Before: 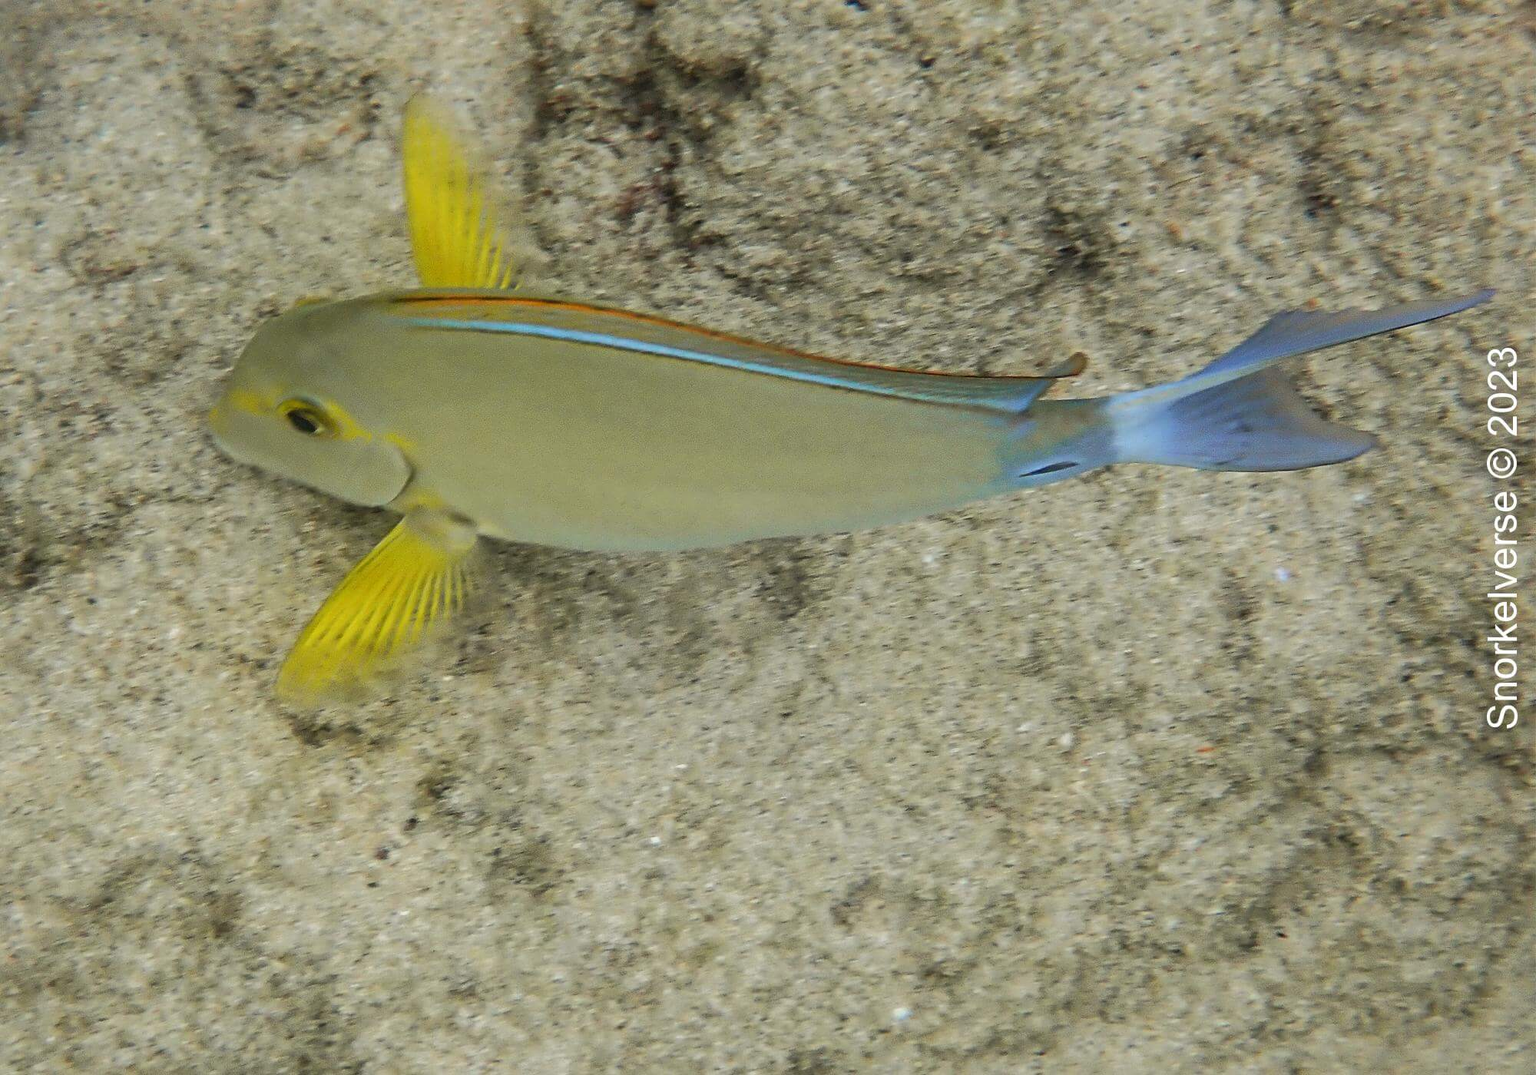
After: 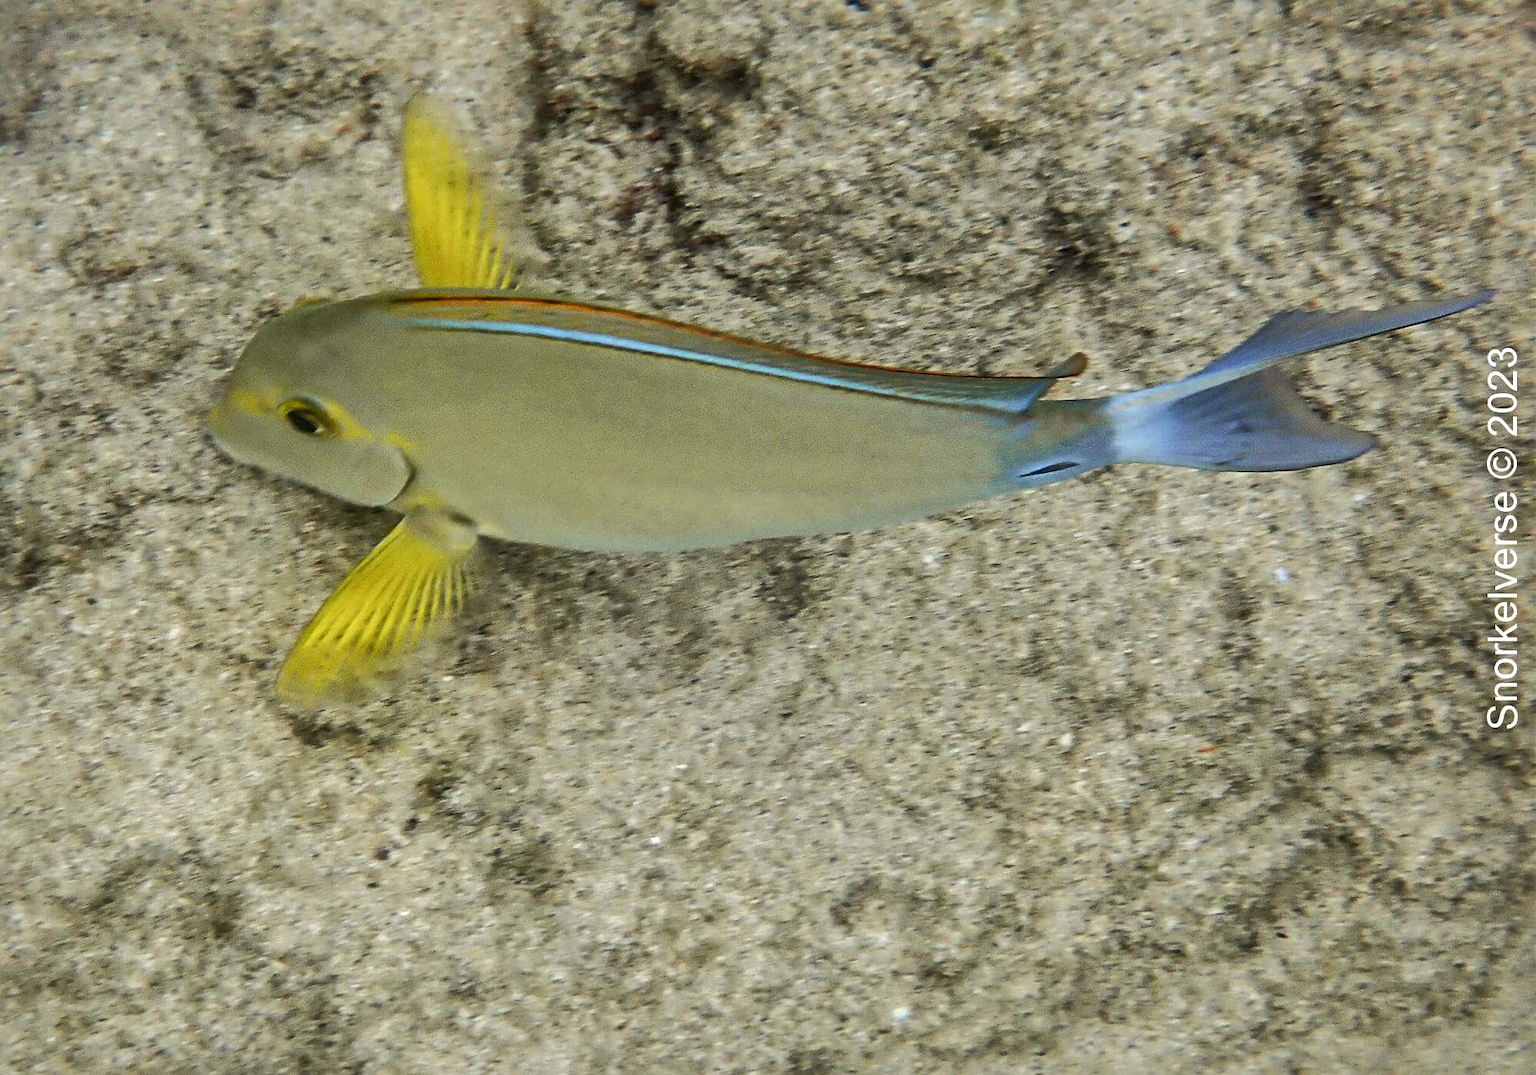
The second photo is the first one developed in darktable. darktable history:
local contrast: mode bilateral grid, contrast 21, coarseness 50, detail 157%, midtone range 0.2
